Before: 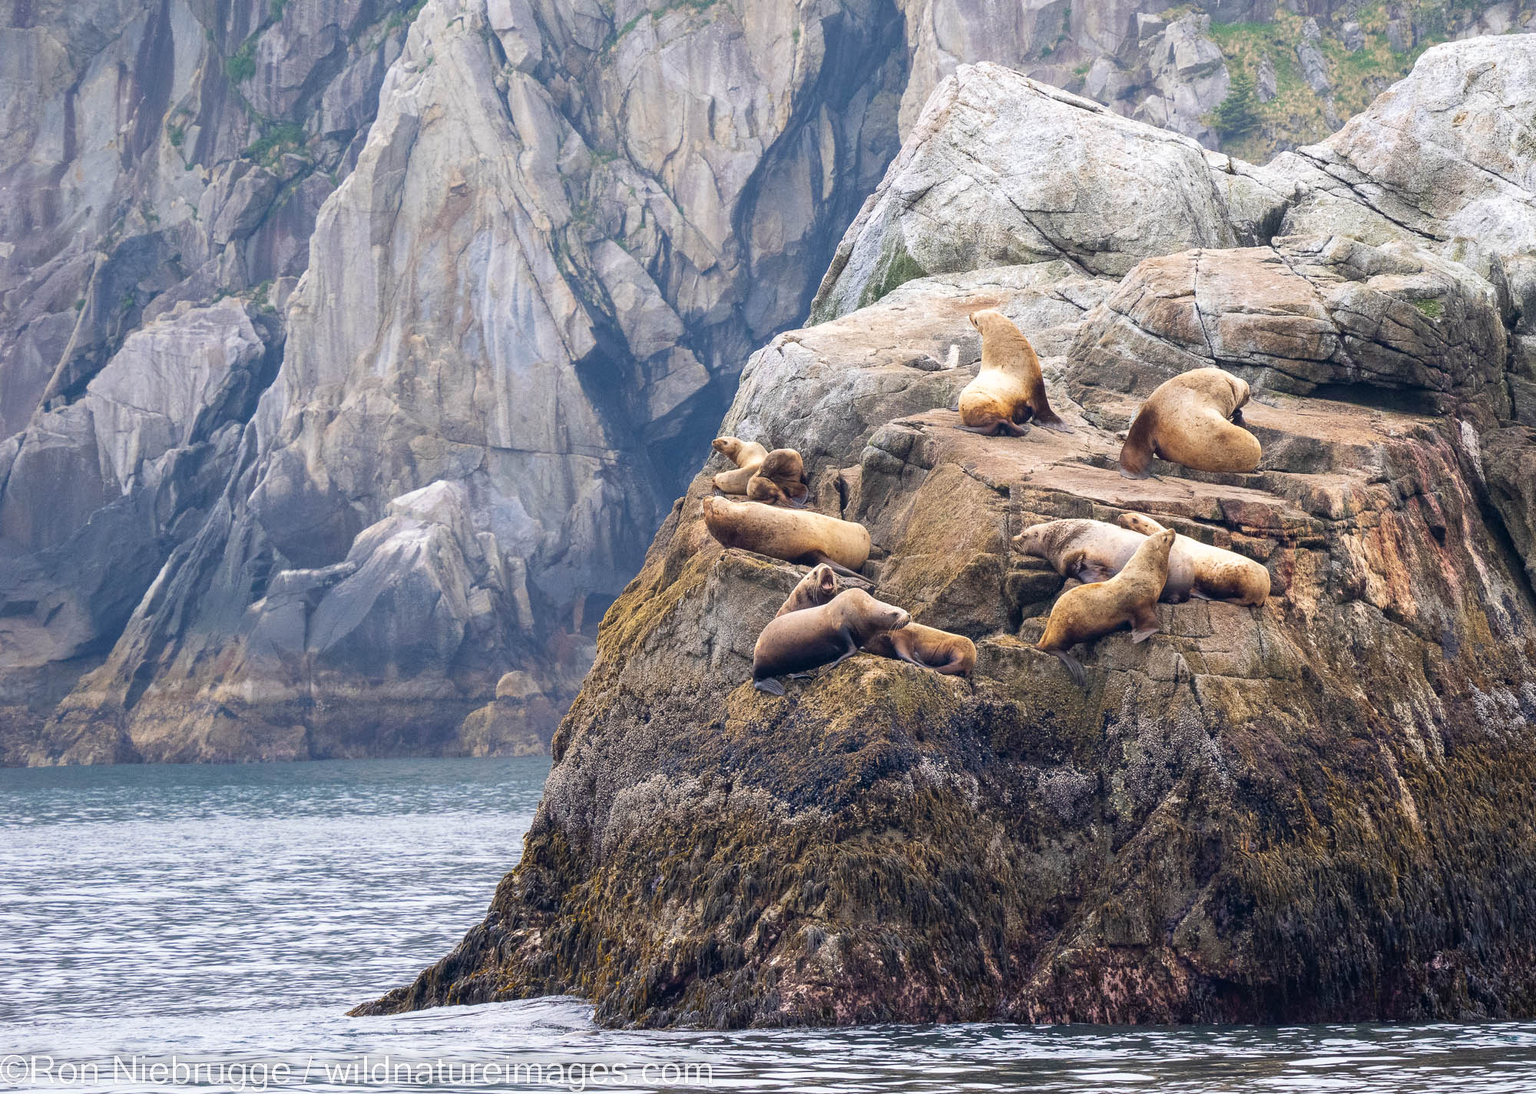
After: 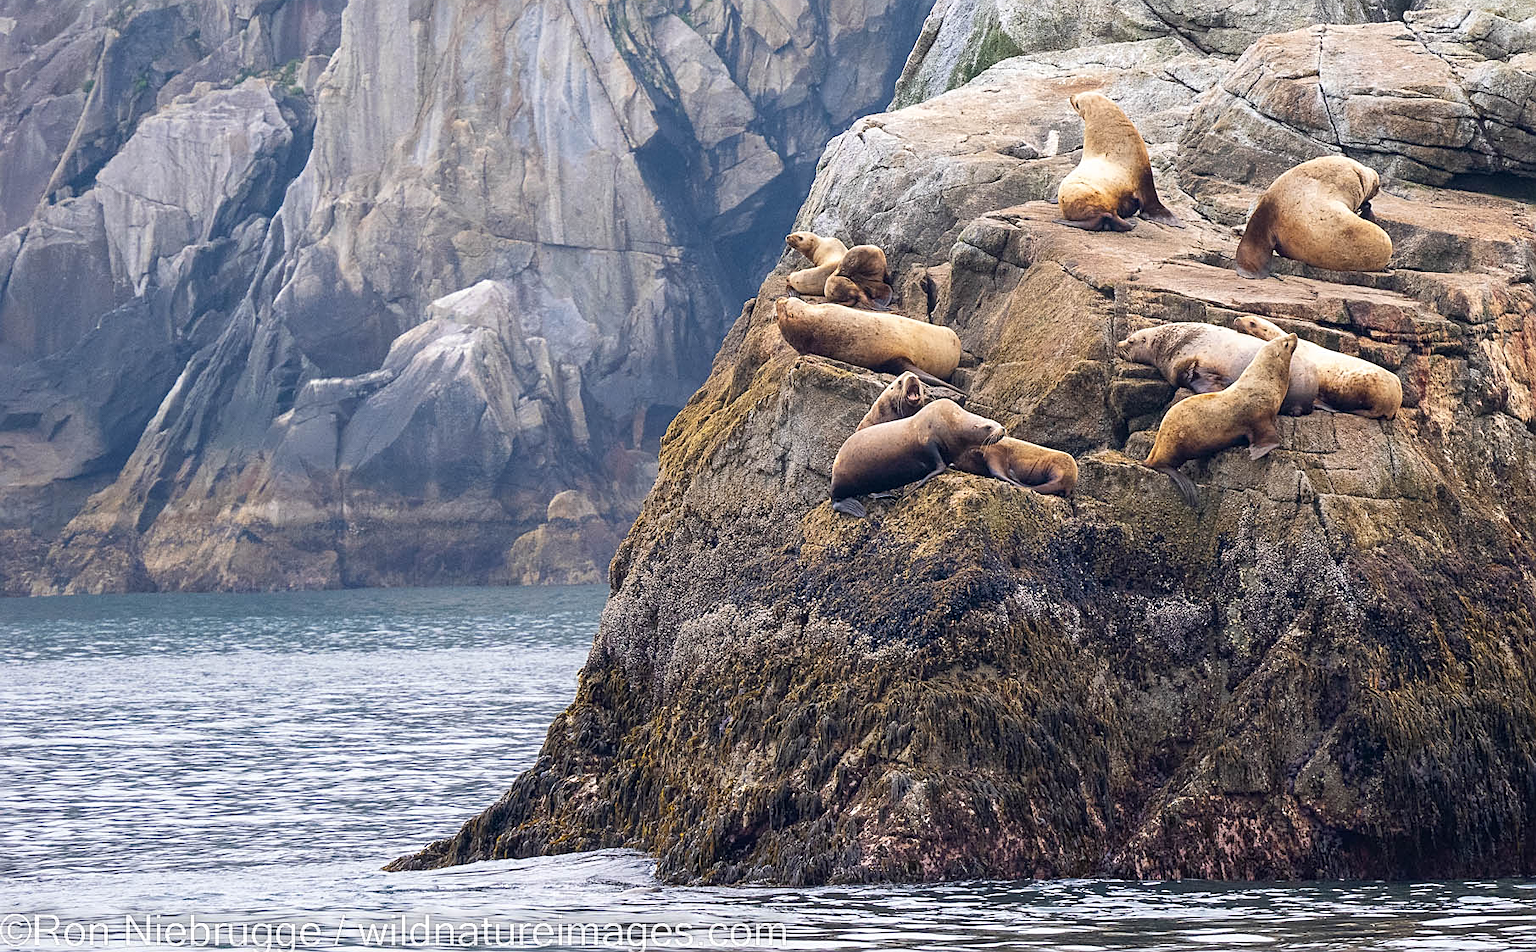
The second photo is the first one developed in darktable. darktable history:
sharpen: on, module defaults
crop: top 20.771%, right 9.382%, bottom 0.26%
